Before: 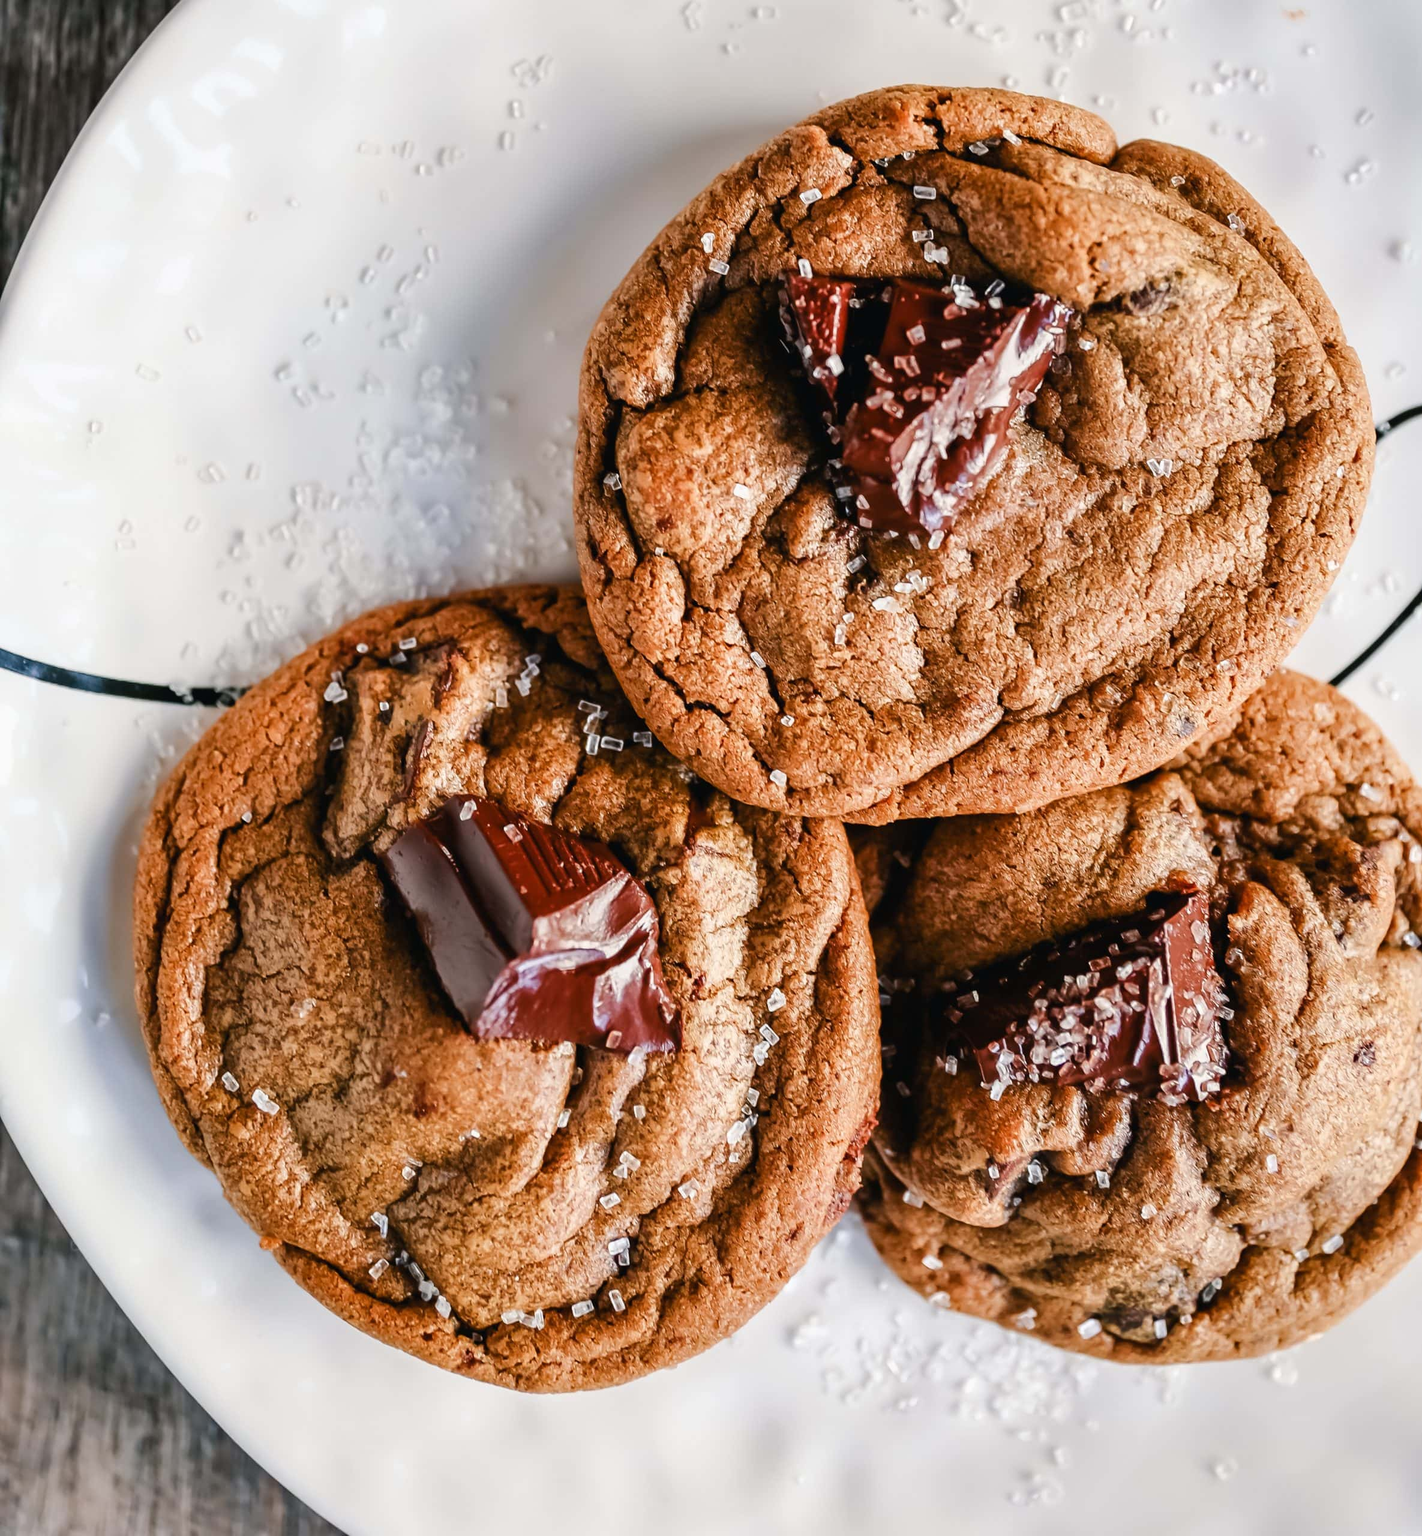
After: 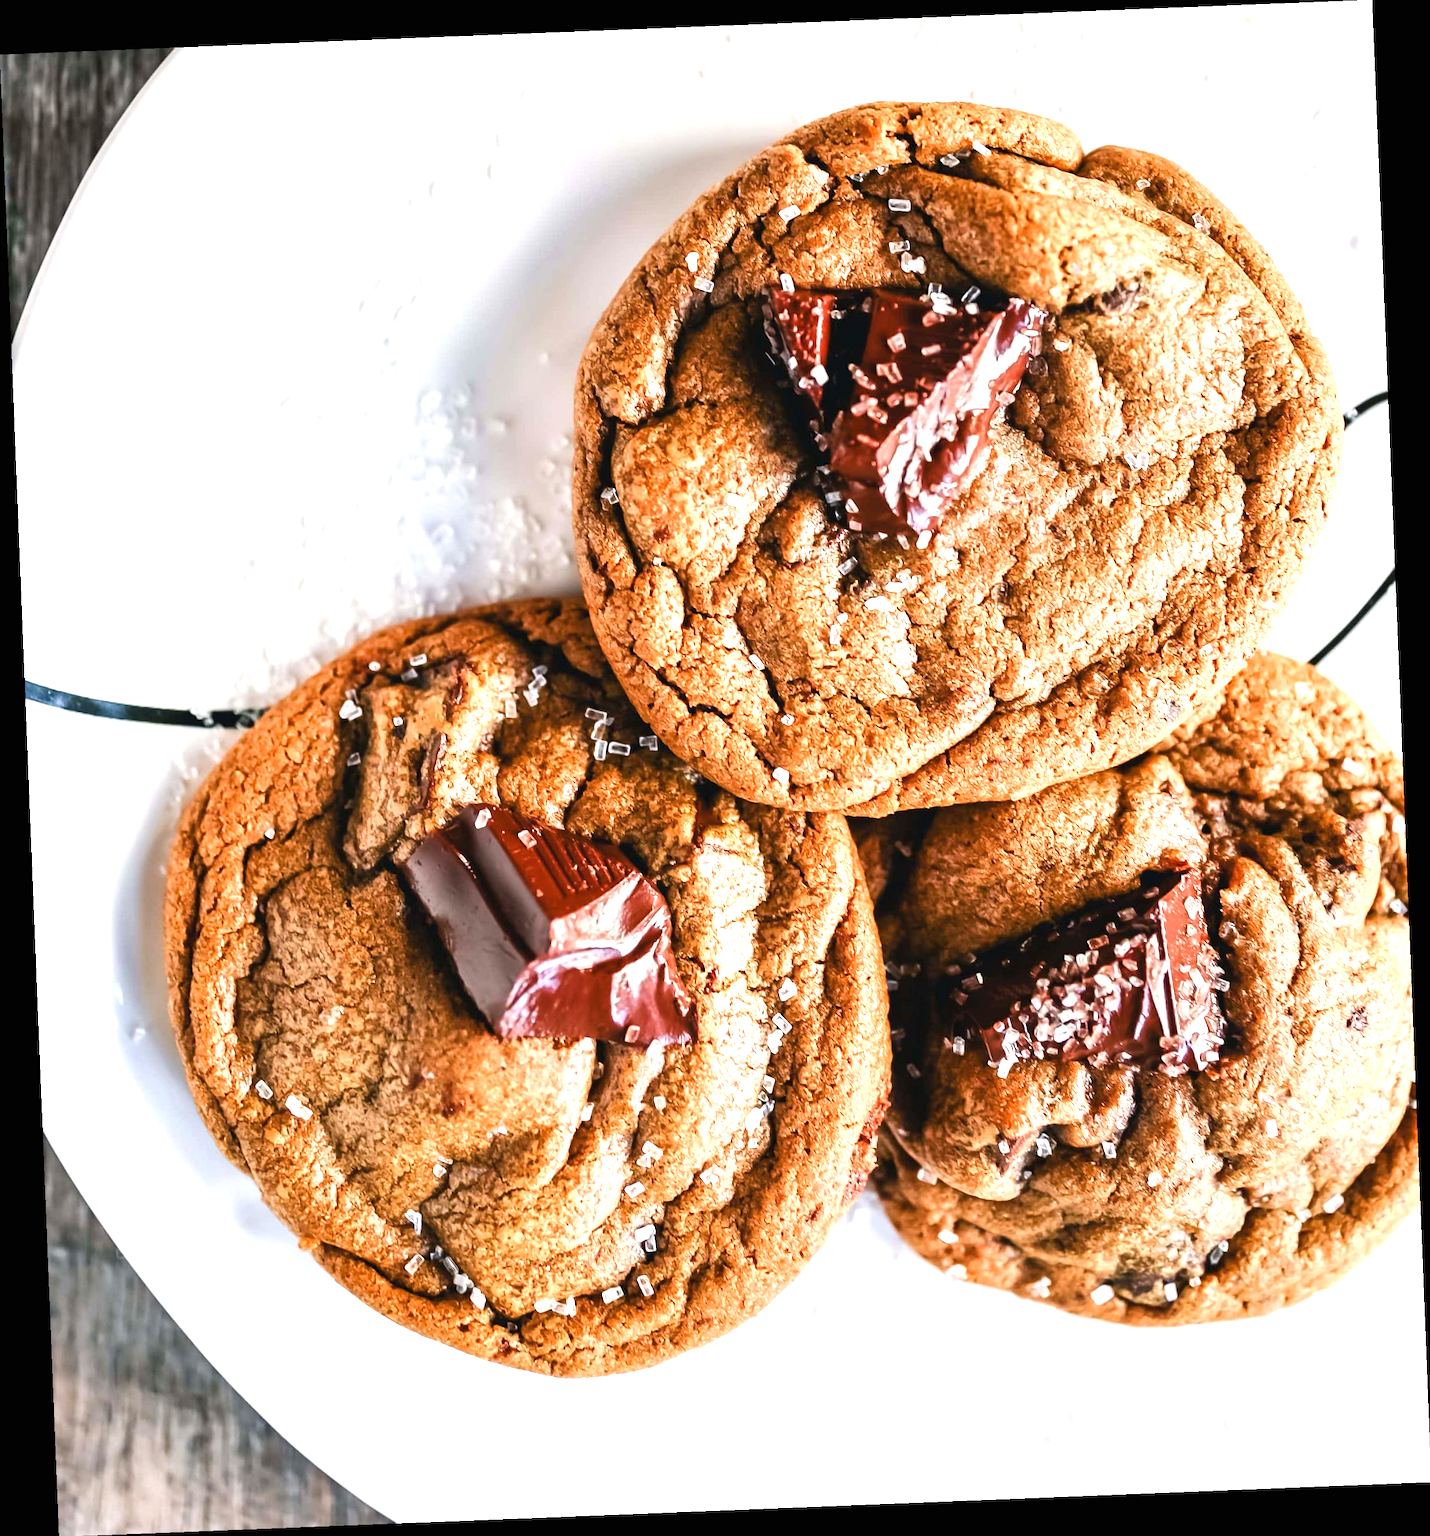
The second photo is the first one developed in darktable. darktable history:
exposure: black level correction 0, exposure 1 EV, compensate exposure bias true, compensate highlight preservation false
rotate and perspective: rotation -2.29°, automatic cropping off
